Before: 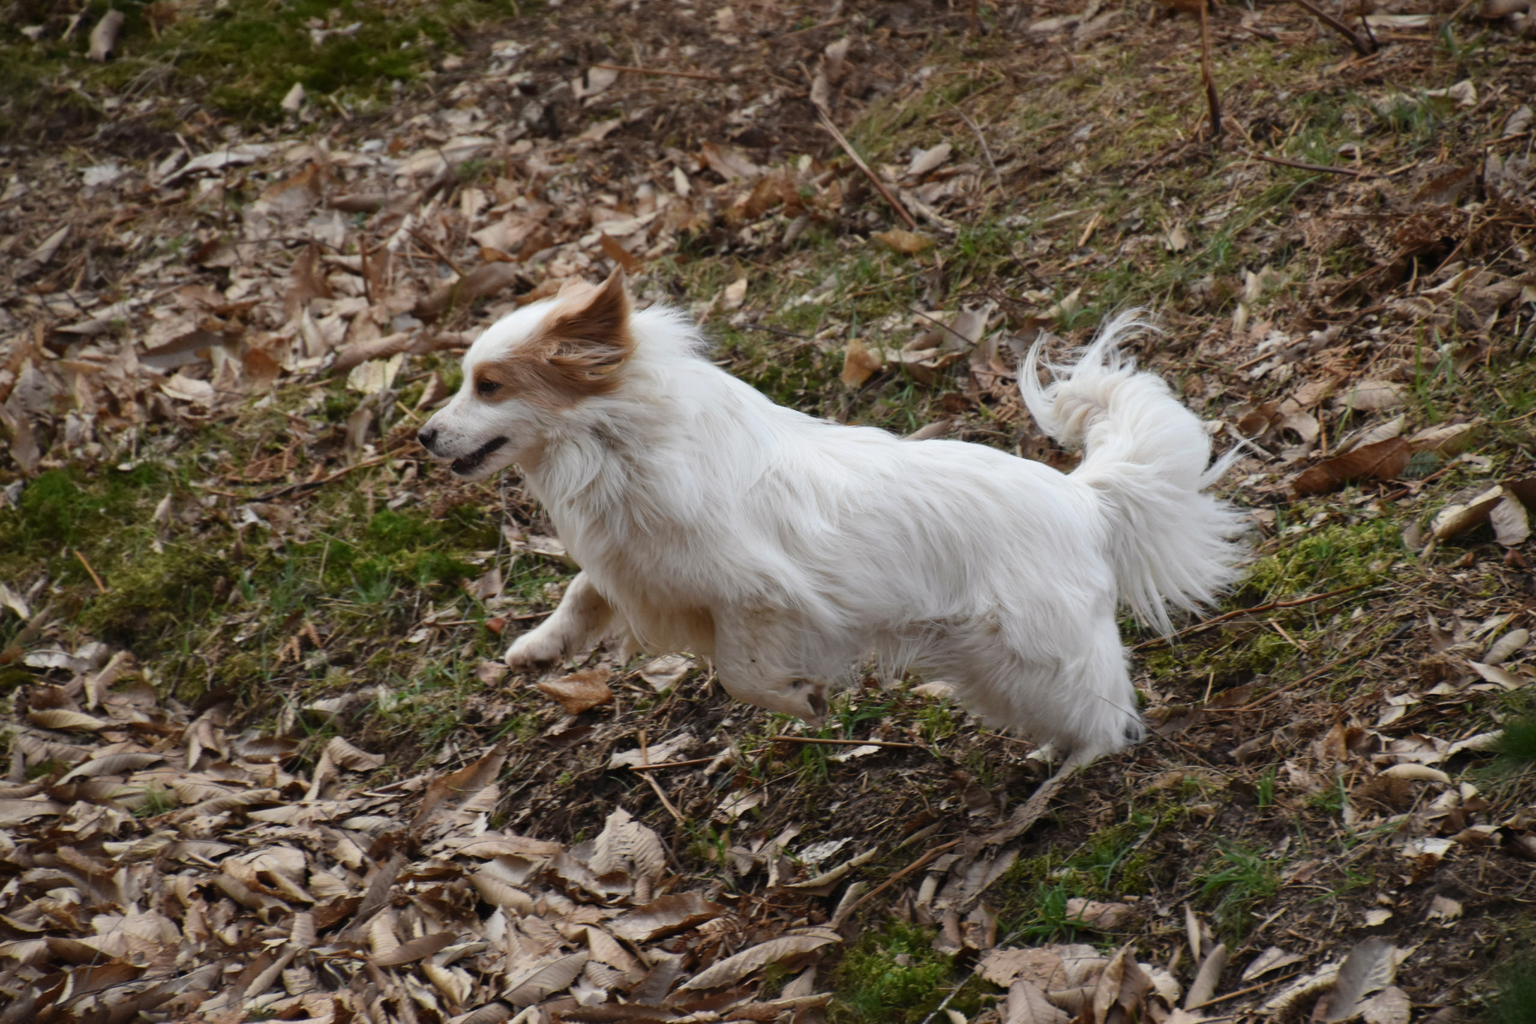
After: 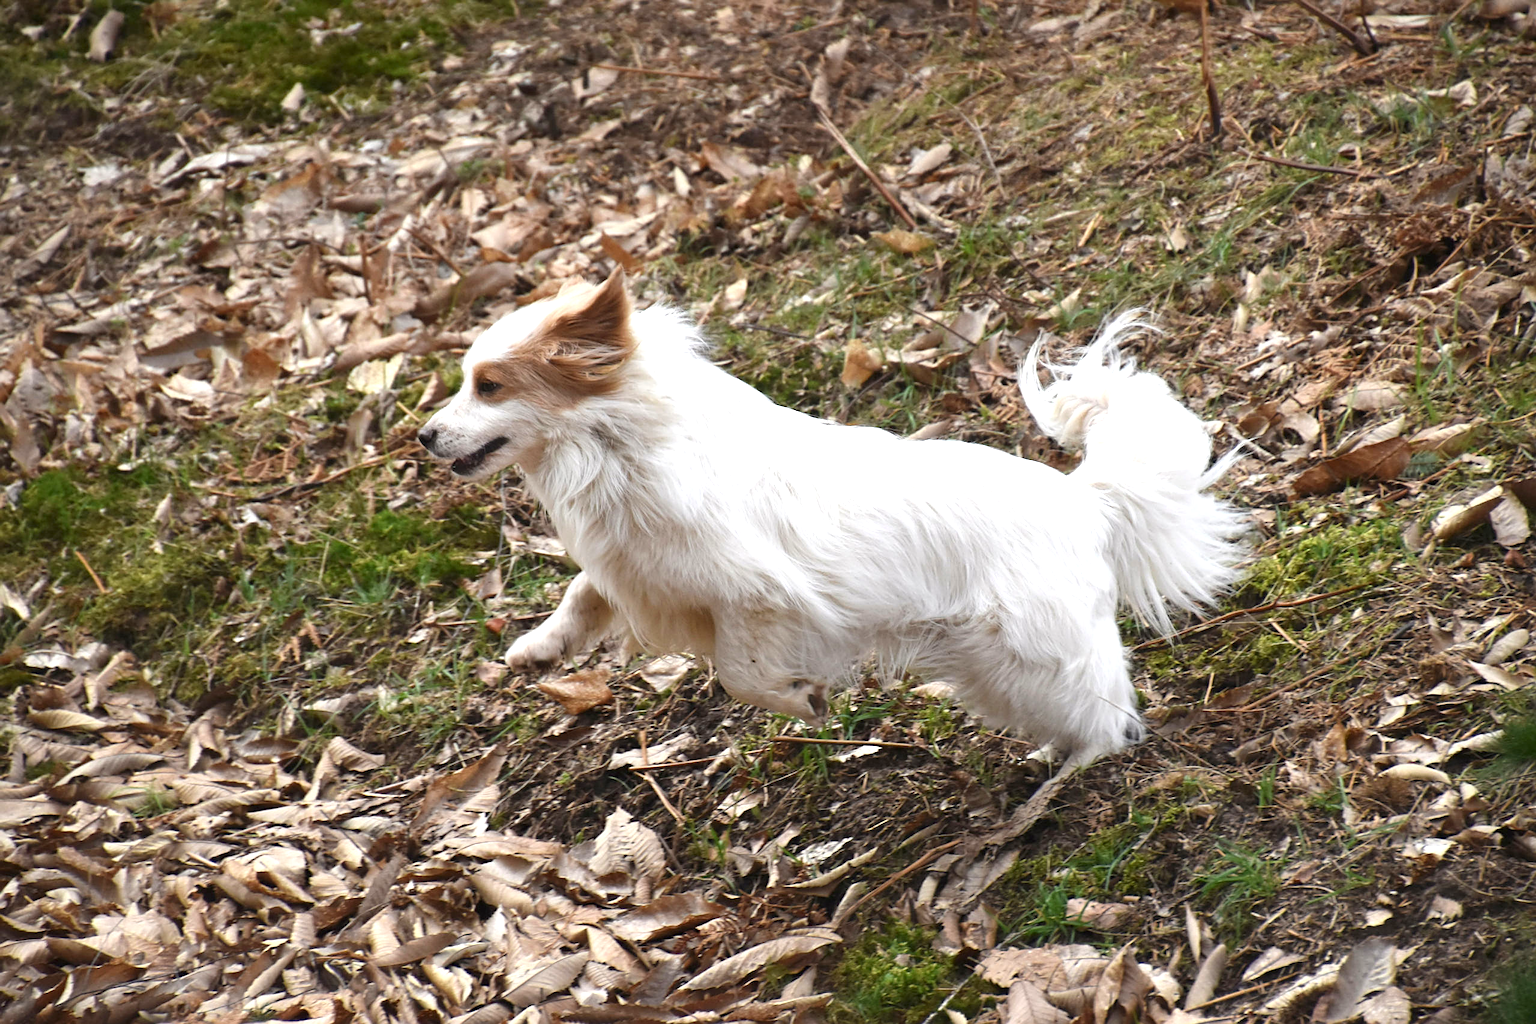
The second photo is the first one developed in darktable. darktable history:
sharpen: on, module defaults
exposure: exposure 1.001 EV, compensate exposure bias true, compensate highlight preservation false
